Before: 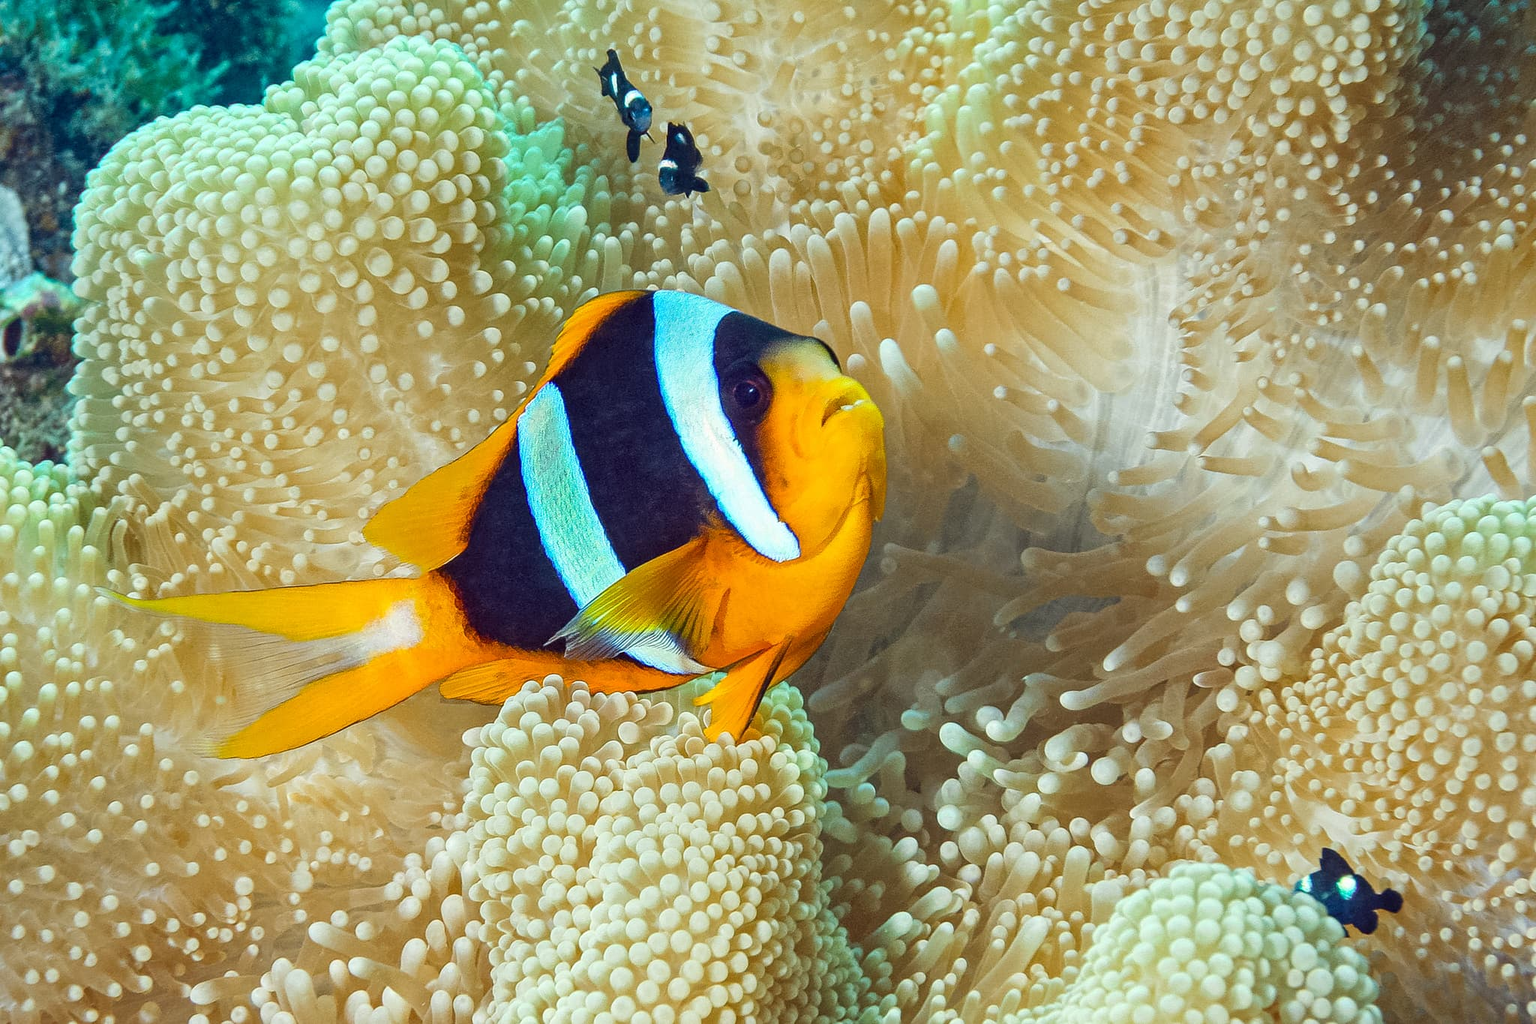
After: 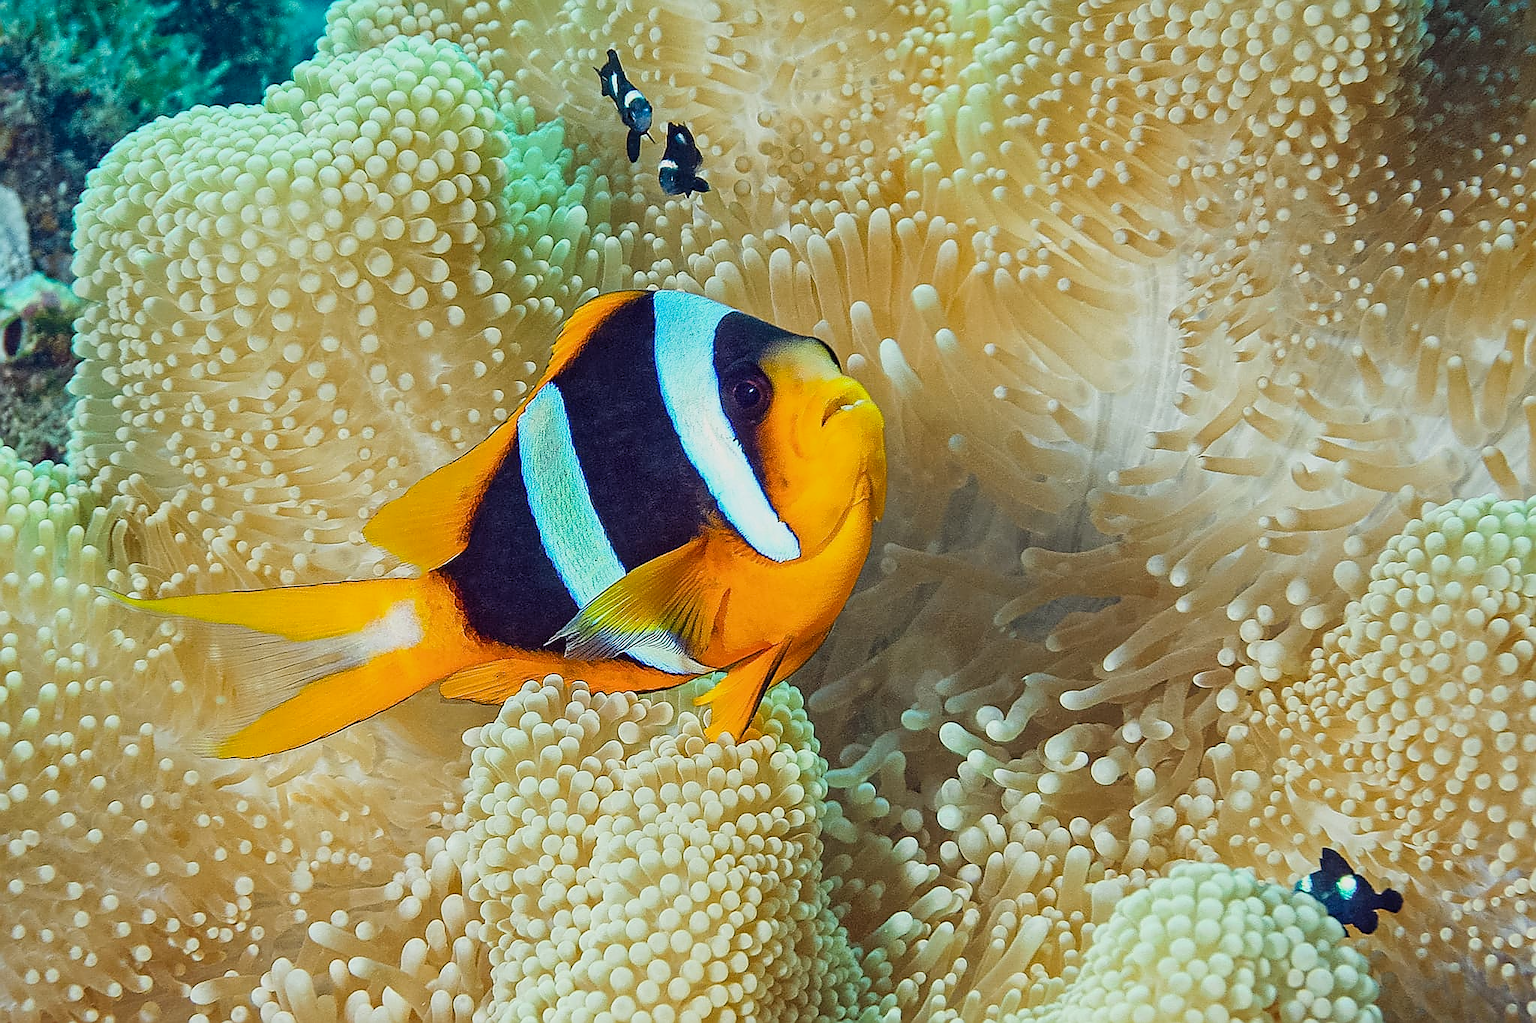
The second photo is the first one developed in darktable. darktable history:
filmic rgb: black relative exposure -11.36 EV, white relative exposure 3.25 EV, threshold 5.97 EV, hardness 6.78, enable highlight reconstruction true
sharpen: radius 1.371, amount 1.242, threshold 0.657
contrast brightness saturation: contrast -0.023, brightness -0.007, saturation 0.029
